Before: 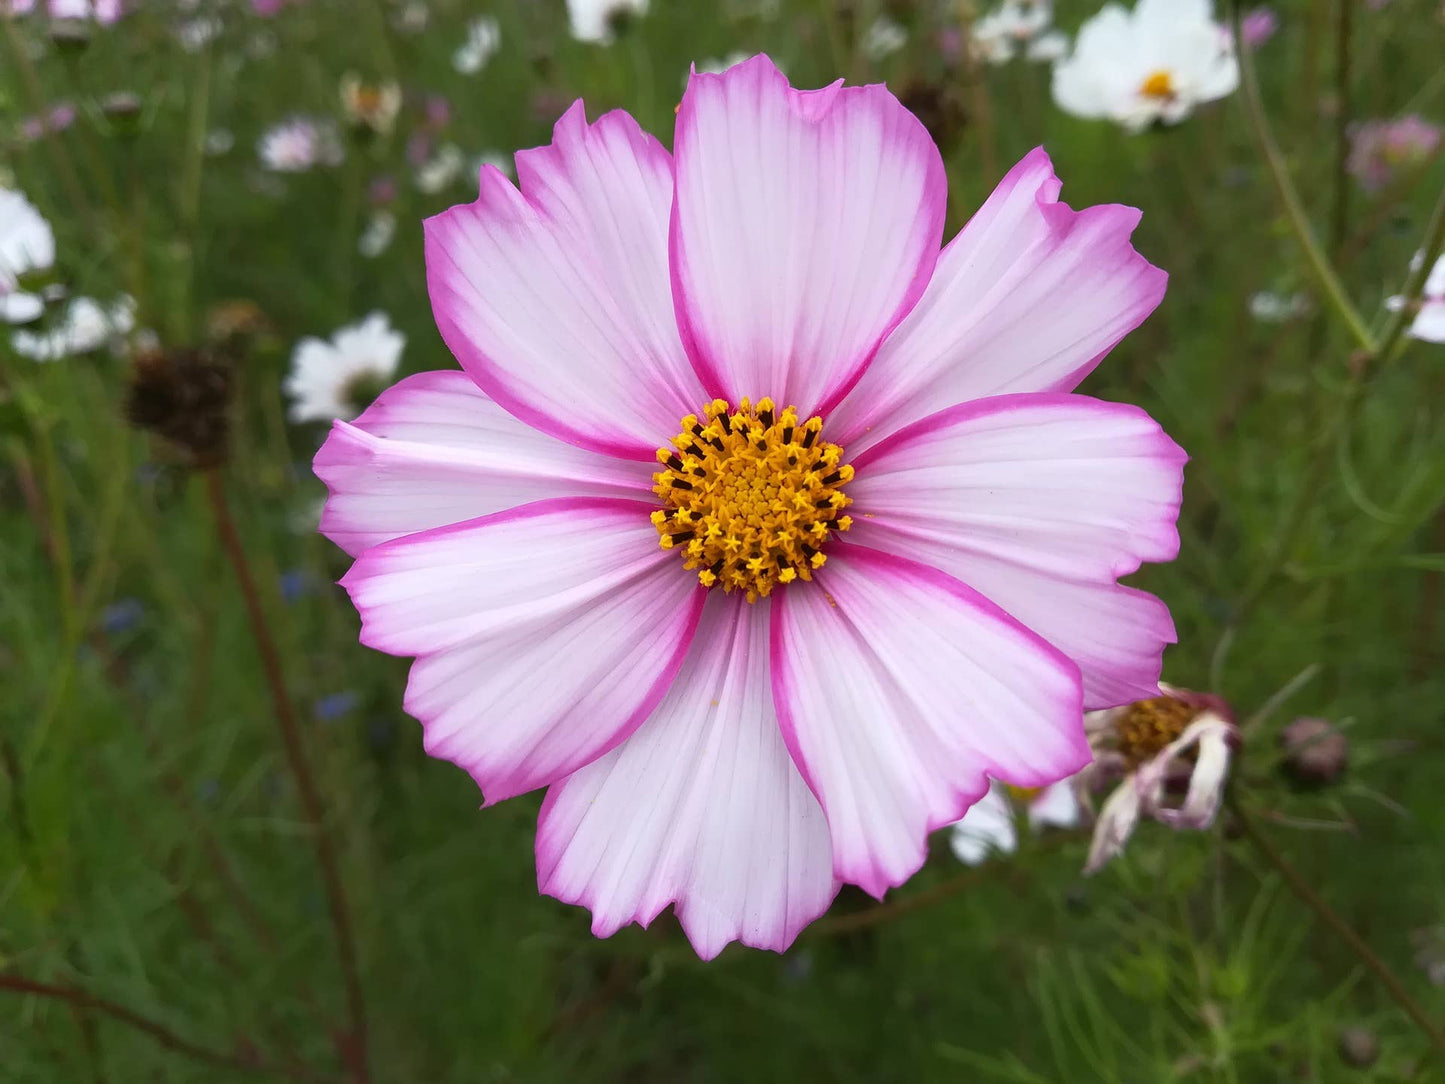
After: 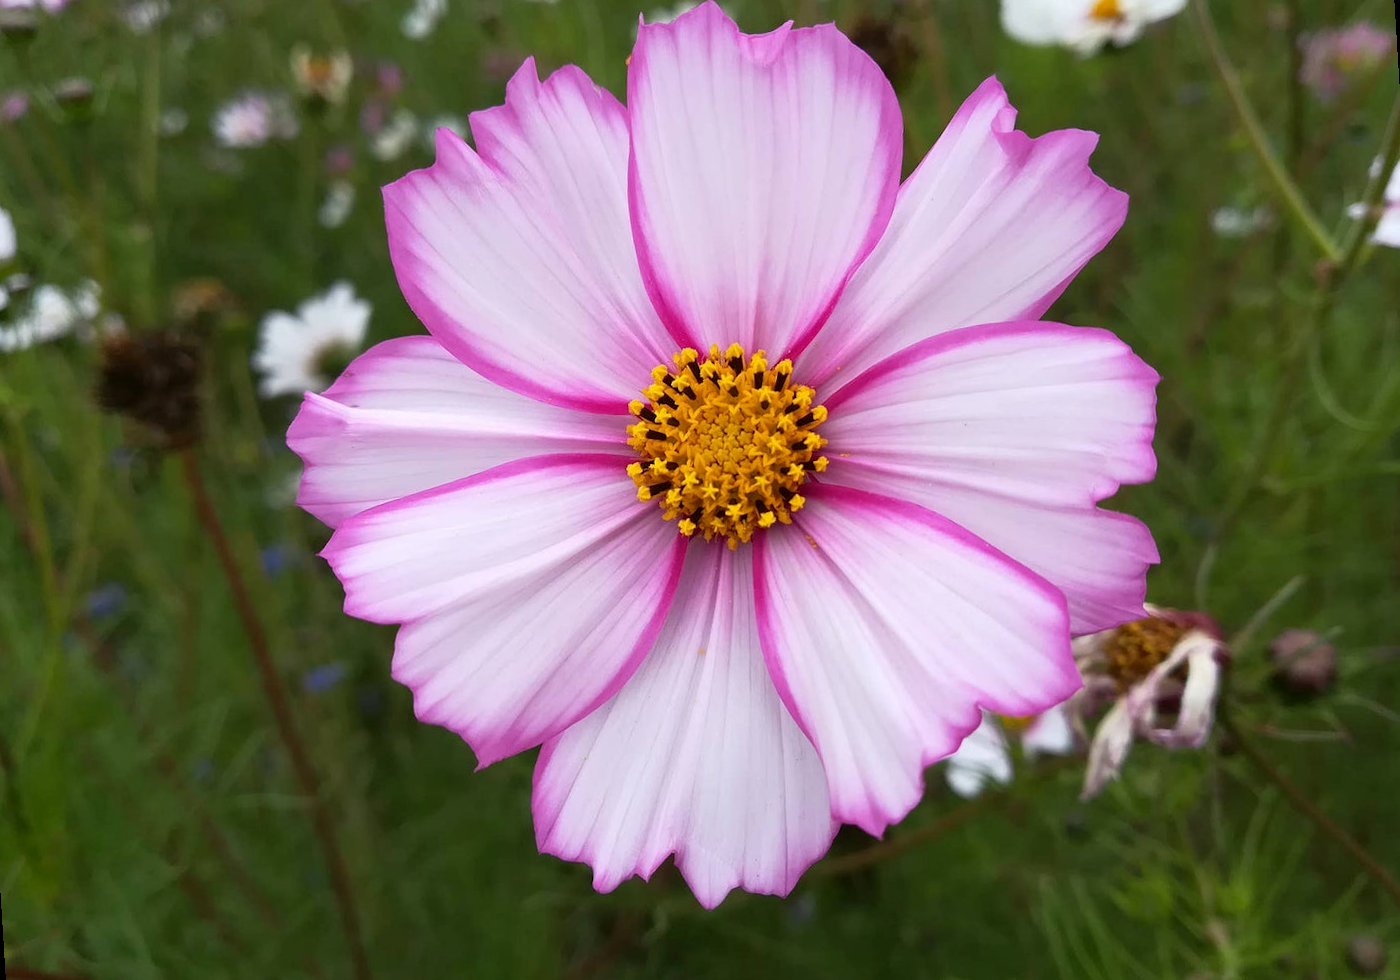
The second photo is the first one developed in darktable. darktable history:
rotate and perspective: rotation -3.52°, crop left 0.036, crop right 0.964, crop top 0.081, crop bottom 0.919
color balance: mode lift, gamma, gain (sRGB), lift [0.97, 1, 1, 1], gamma [1.03, 1, 1, 1]
